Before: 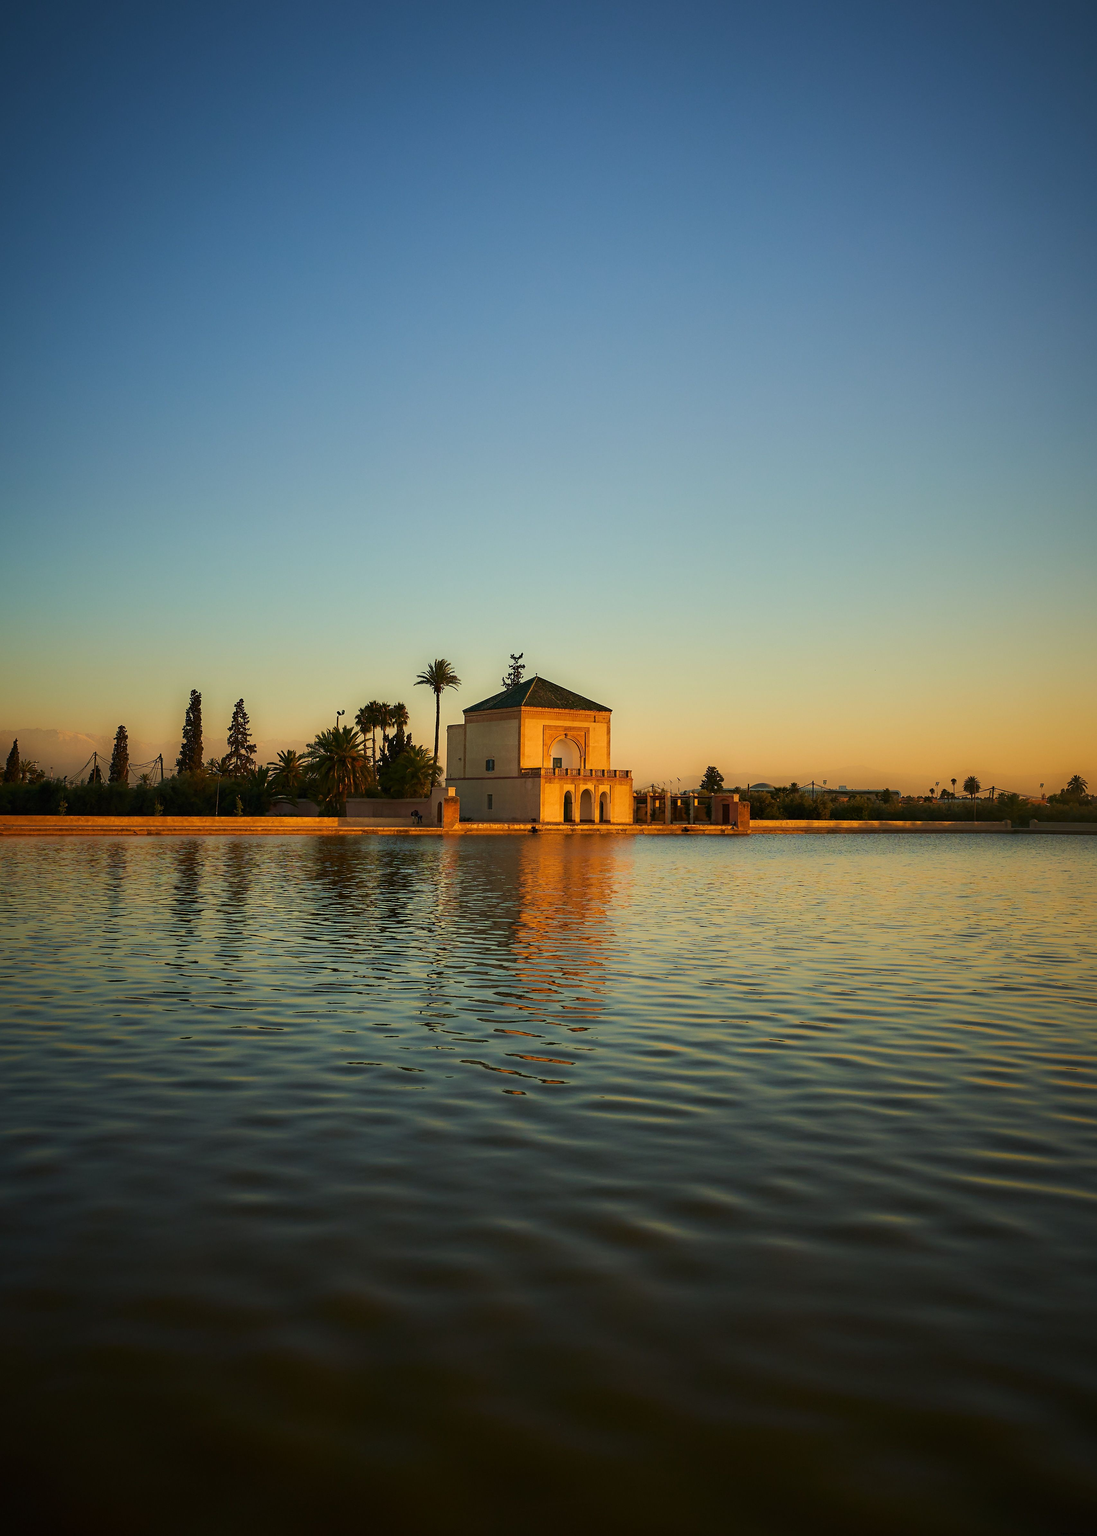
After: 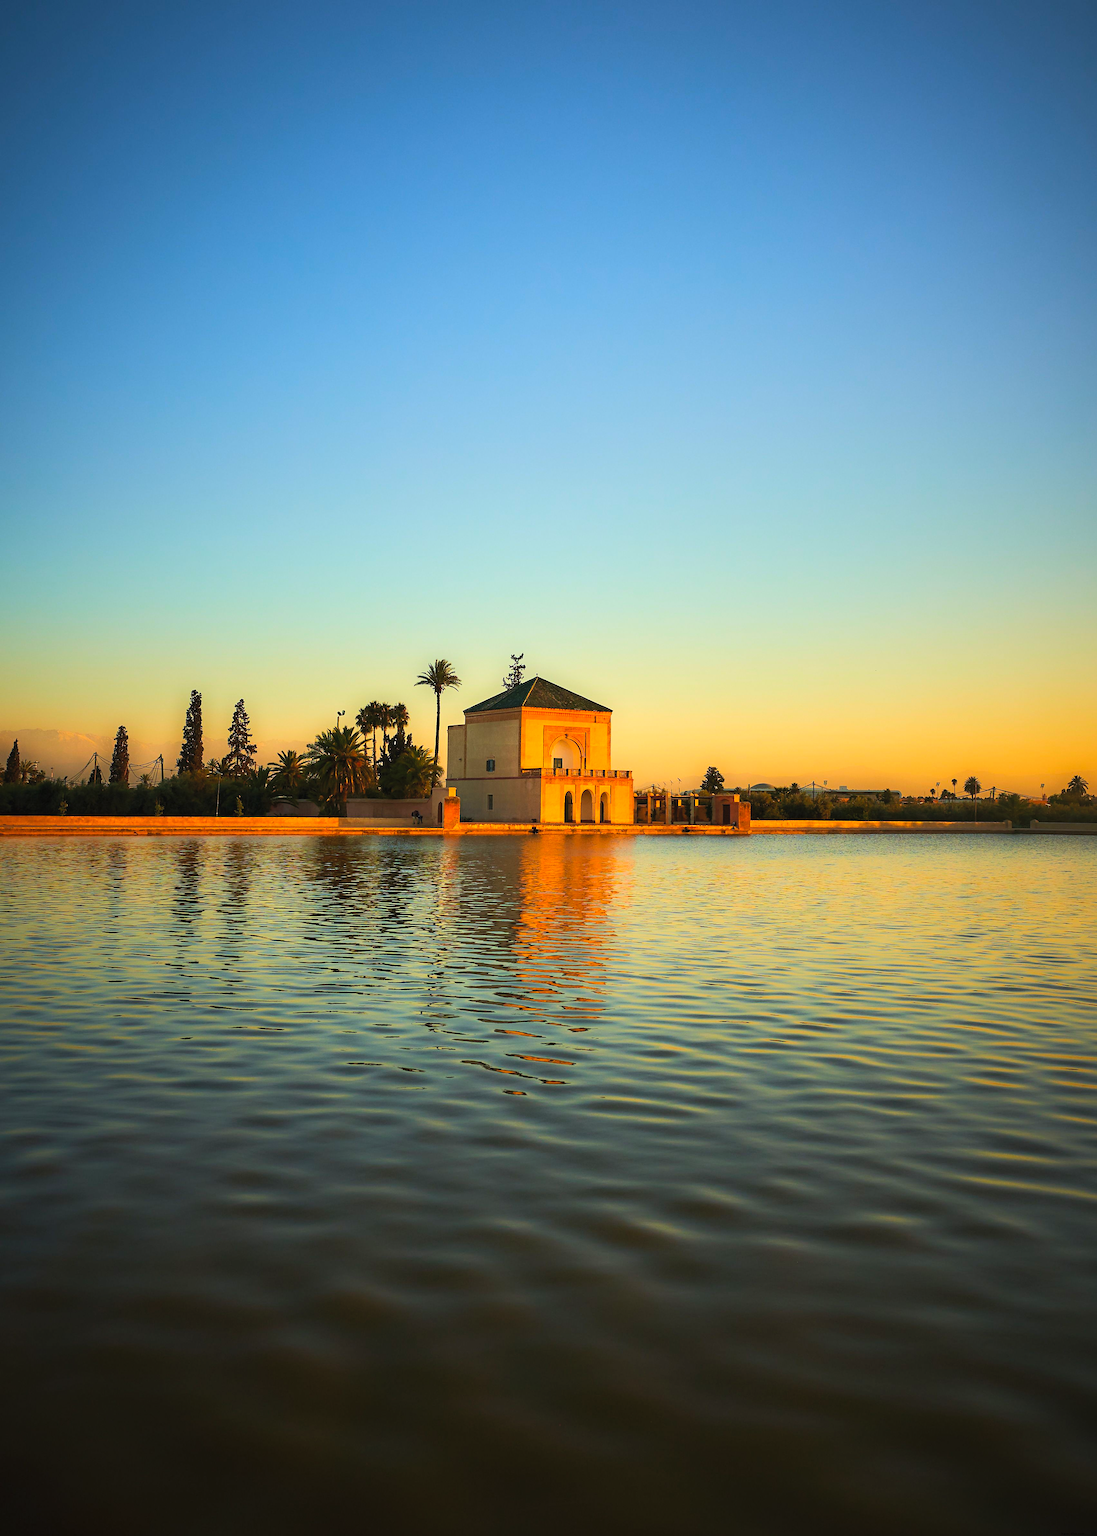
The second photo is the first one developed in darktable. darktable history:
tone equalizer: -8 EV -0.417 EV, -7 EV -0.389 EV, -6 EV -0.333 EV, -5 EV -0.222 EV, -3 EV 0.222 EV, -2 EV 0.333 EV, -1 EV 0.389 EV, +0 EV 0.417 EV, edges refinement/feathering 500, mask exposure compensation -1.57 EV, preserve details no
contrast brightness saturation: contrast 0.07, brightness 0.18, saturation 0.4
